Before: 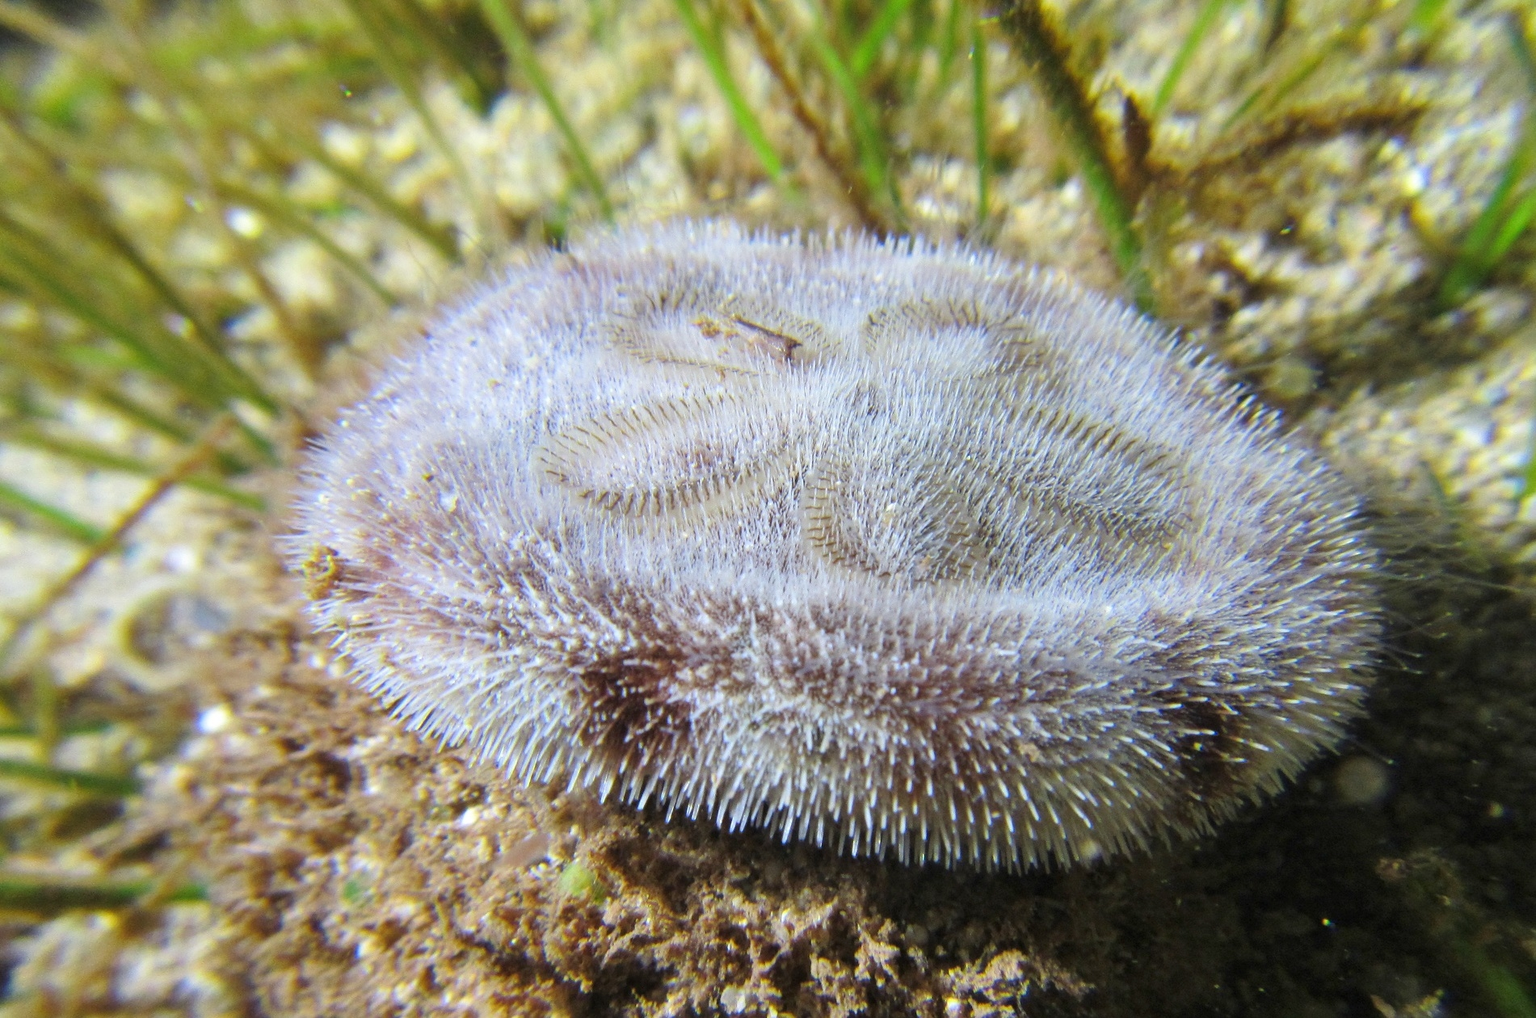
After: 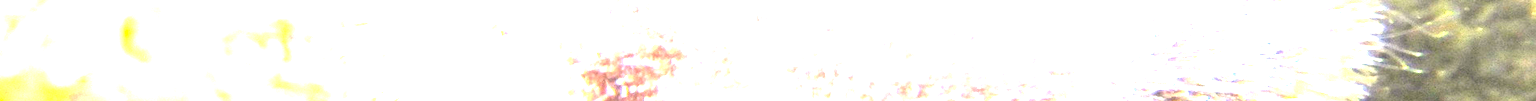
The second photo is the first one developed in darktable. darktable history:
contrast brightness saturation: brightness 0.15
crop and rotate: top 59.084%, bottom 30.916%
exposure: black level correction 0, exposure 4 EV, compensate exposure bias true, compensate highlight preservation false
color correction: highlights a* 3.84, highlights b* 5.07
